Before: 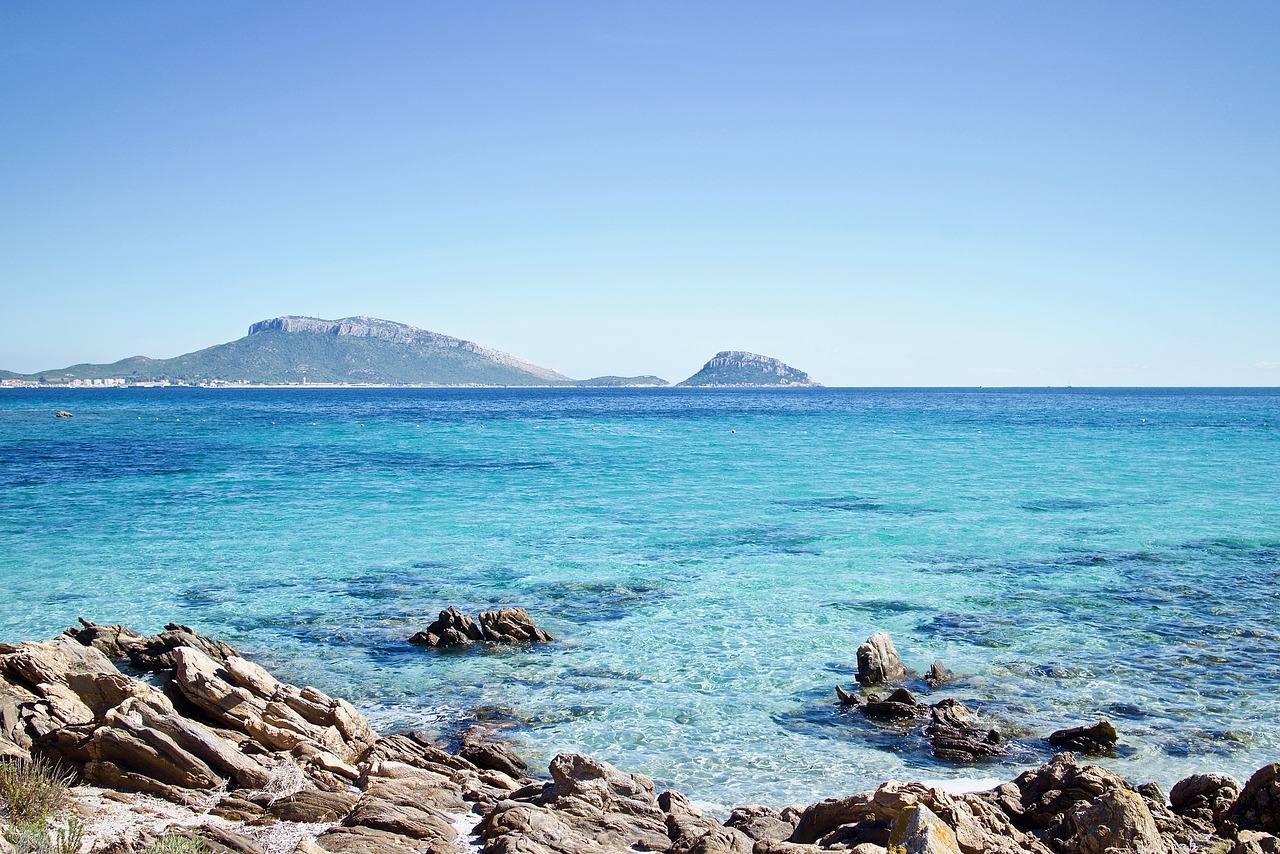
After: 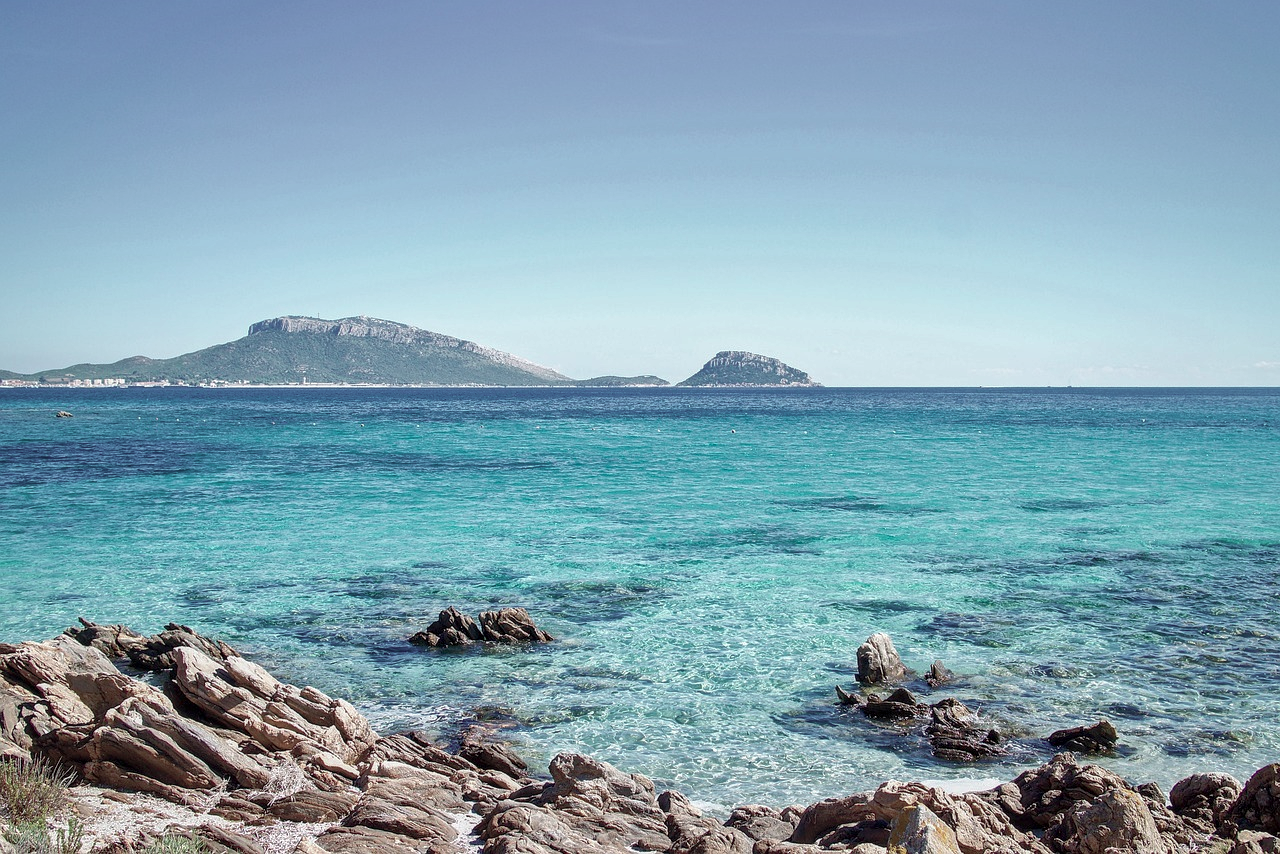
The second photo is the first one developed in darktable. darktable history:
shadows and highlights: on, module defaults
color contrast: blue-yellow contrast 0.62
local contrast: on, module defaults
